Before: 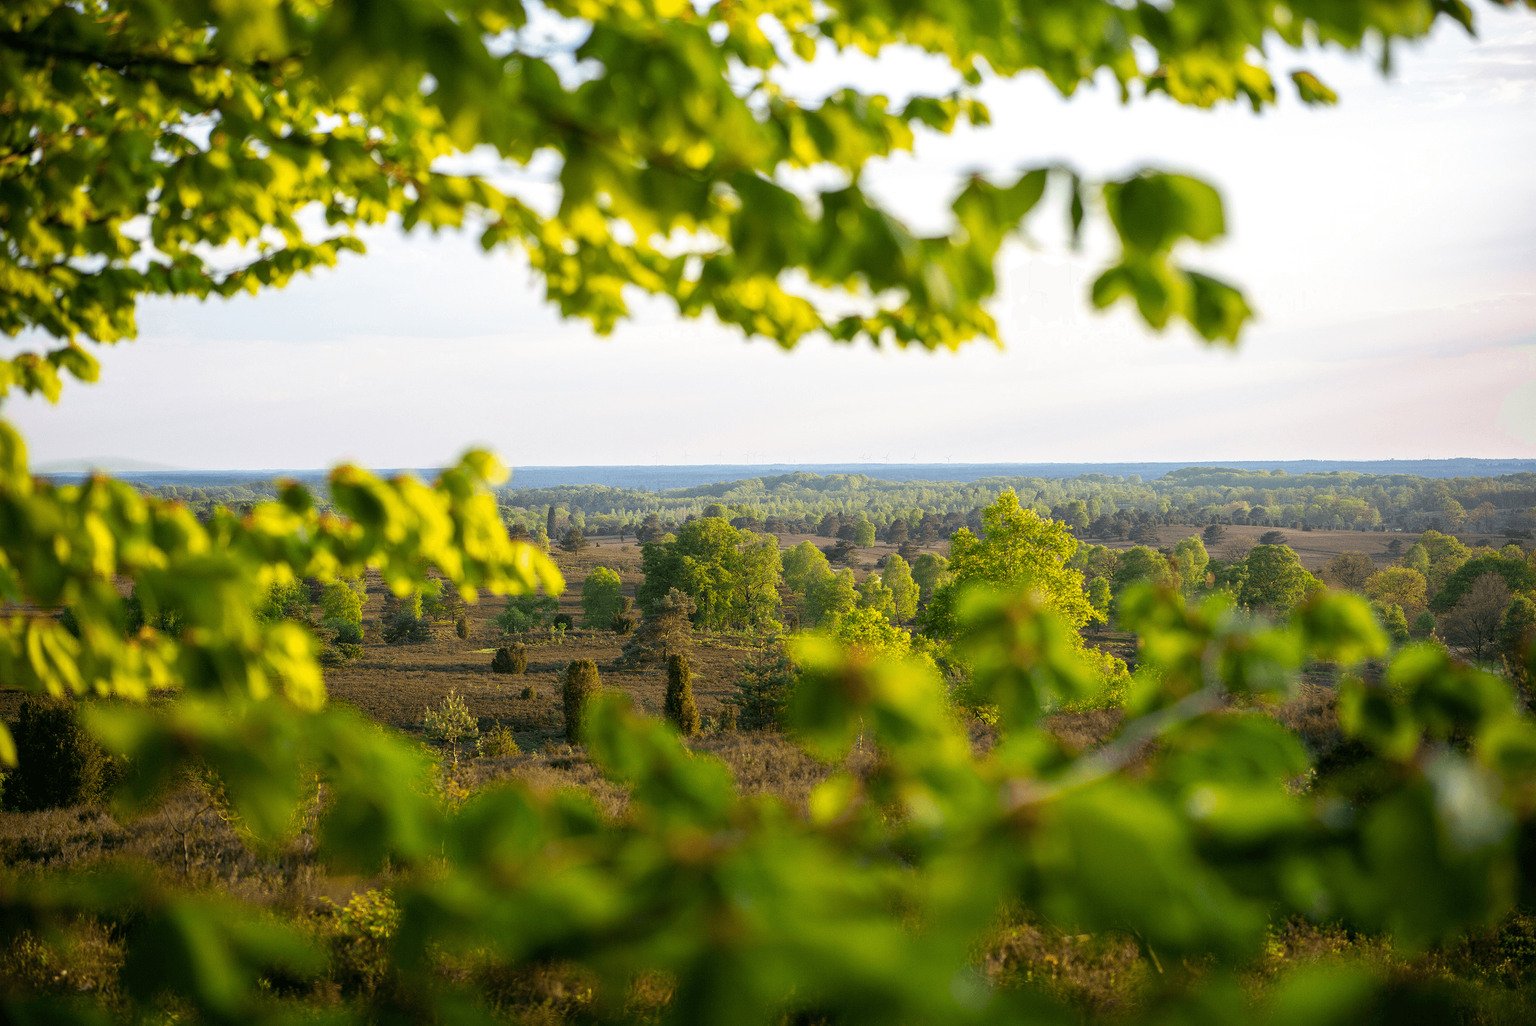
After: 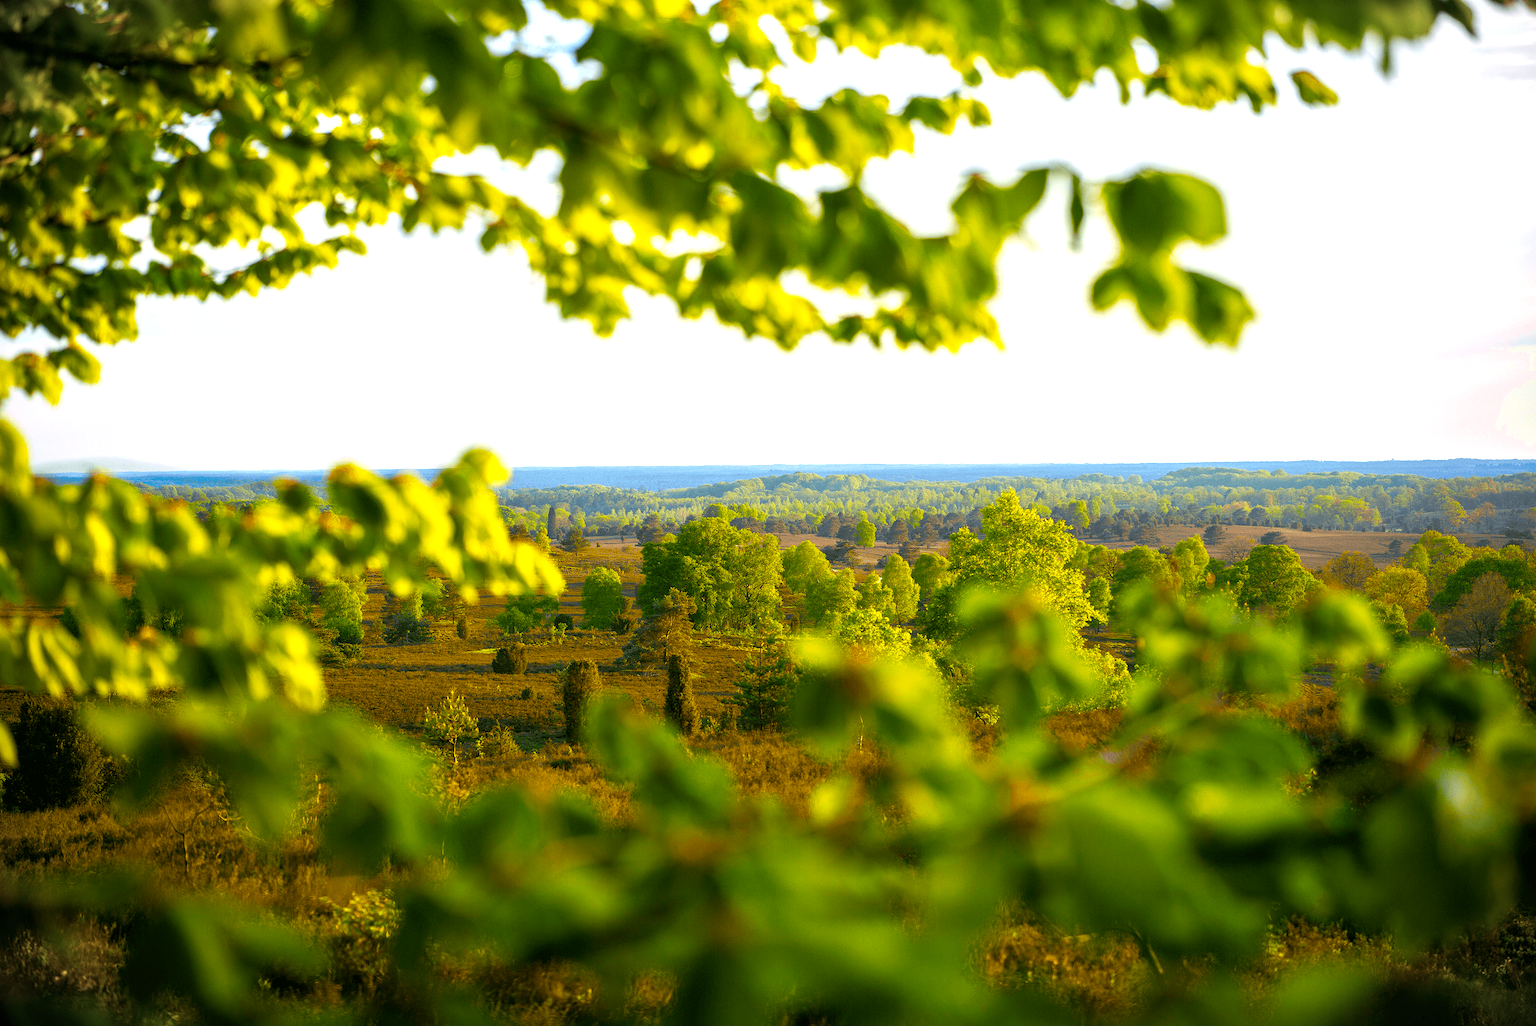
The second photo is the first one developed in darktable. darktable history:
vignetting: fall-off start 100%, brightness -0.282, width/height ratio 1.31
color balance rgb: linear chroma grading › shadows 10%, linear chroma grading › highlights 10%, linear chroma grading › global chroma 15%, linear chroma grading › mid-tones 15%, perceptual saturation grading › global saturation 40%, perceptual saturation grading › highlights -25%, perceptual saturation grading › mid-tones 35%, perceptual saturation grading › shadows 35%, perceptual brilliance grading › global brilliance 11.29%, global vibrance 11.29%
